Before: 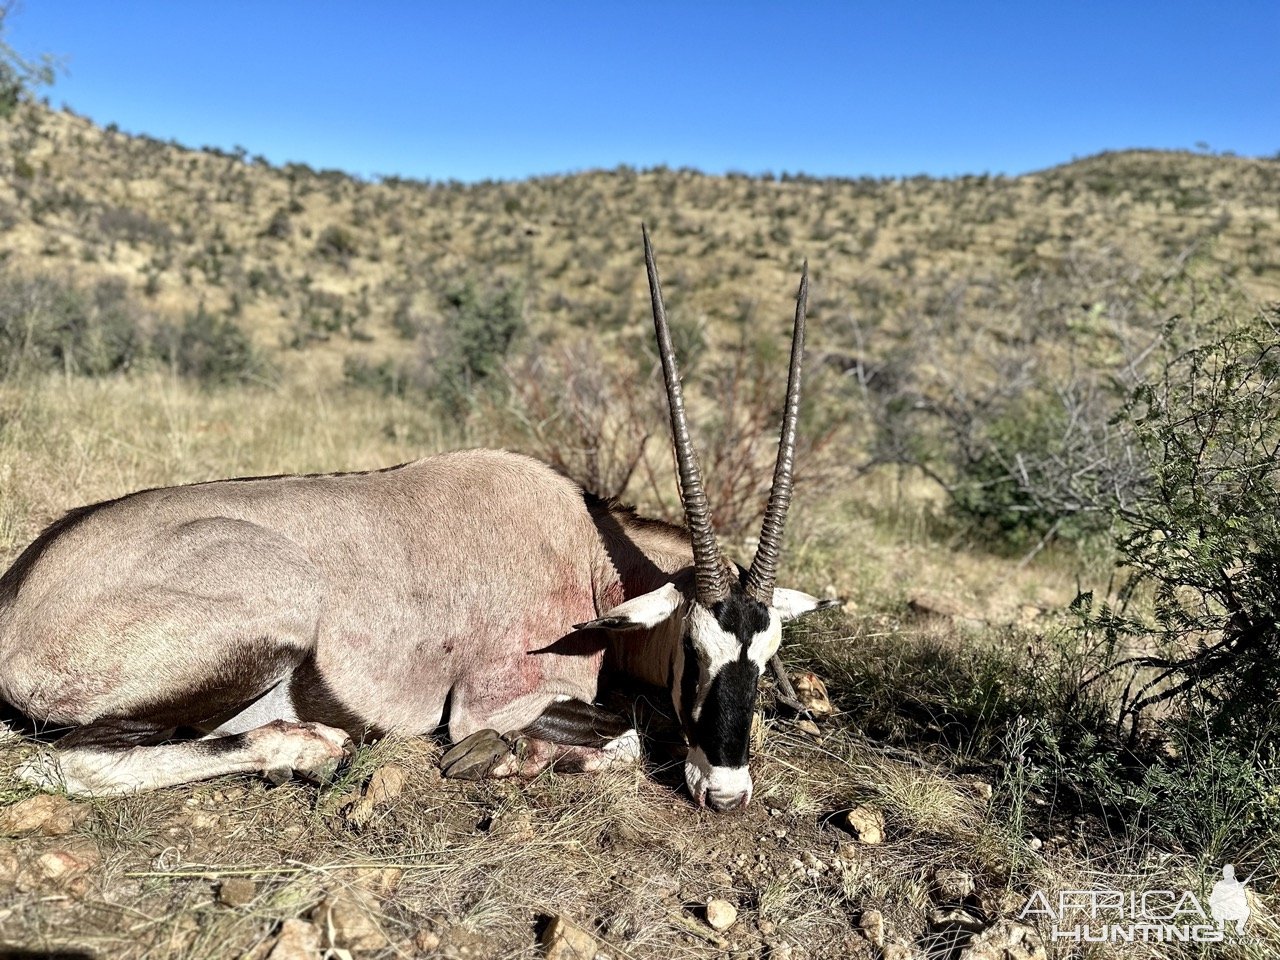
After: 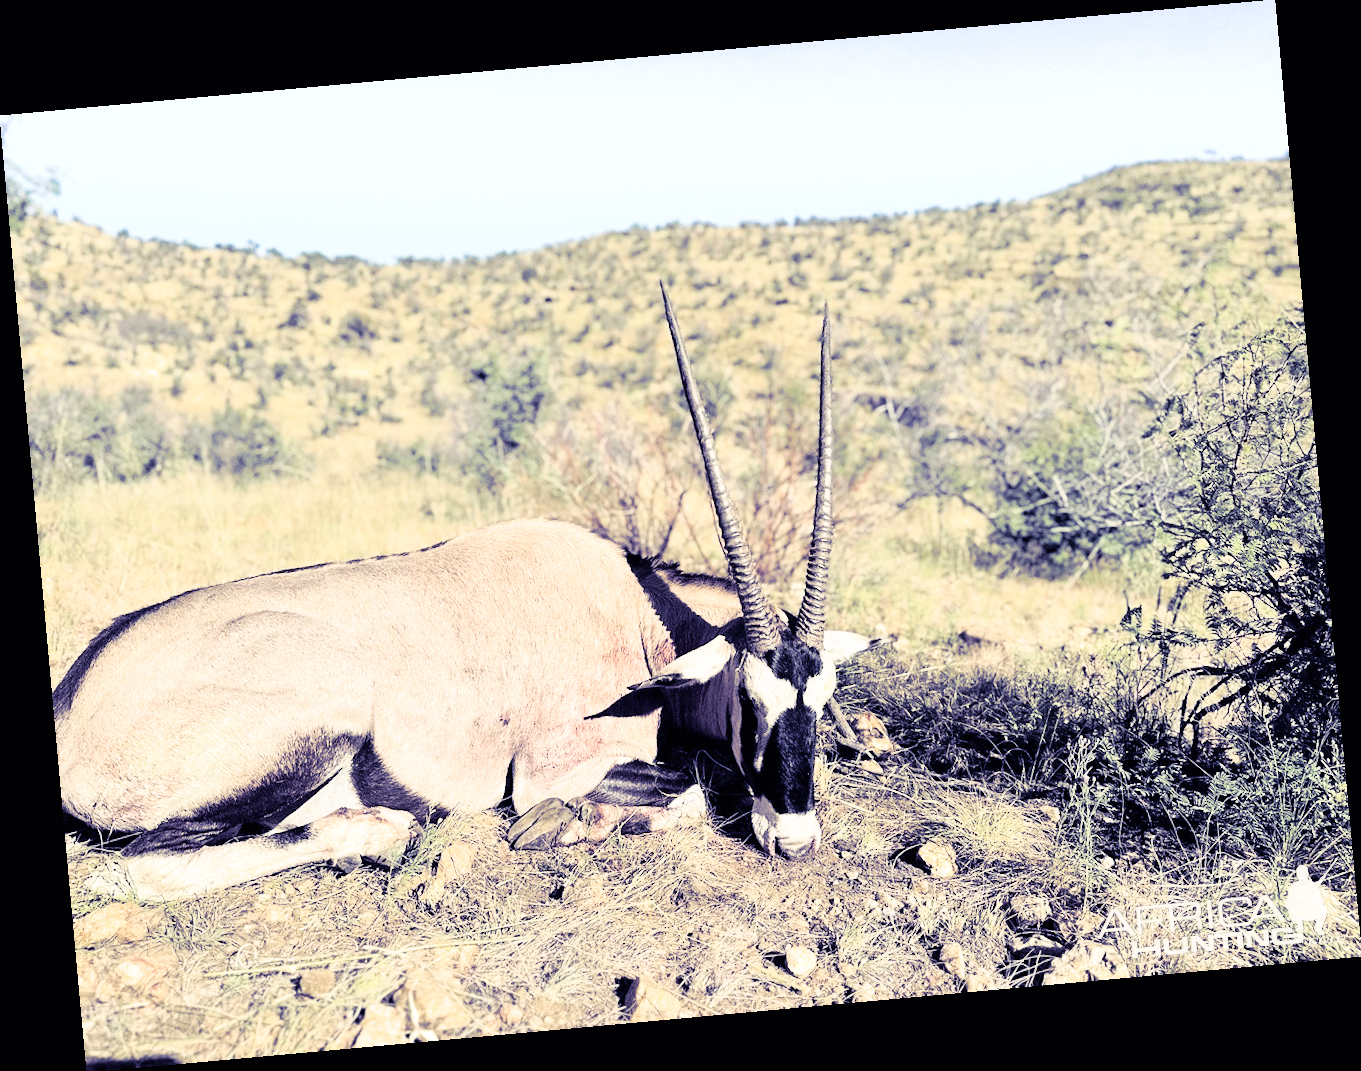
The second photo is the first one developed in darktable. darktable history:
tone curve: curves: ch0 [(0, 0) (0.169, 0.367) (0.635, 0.859) (1, 1)], color space Lab, independent channels, preserve colors none
rgb levels: preserve colors max RGB
exposure: exposure 0.3 EV, compensate highlight preservation false
filmic rgb: black relative exposure -16 EV, white relative exposure 2.93 EV, hardness 10.04, color science v6 (2022)
split-toning: shadows › hue 242.67°, shadows › saturation 0.733, highlights › hue 45.33°, highlights › saturation 0.667, balance -53.304, compress 21.15%
rotate and perspective: rotation -5.2°, automatic cropping off
